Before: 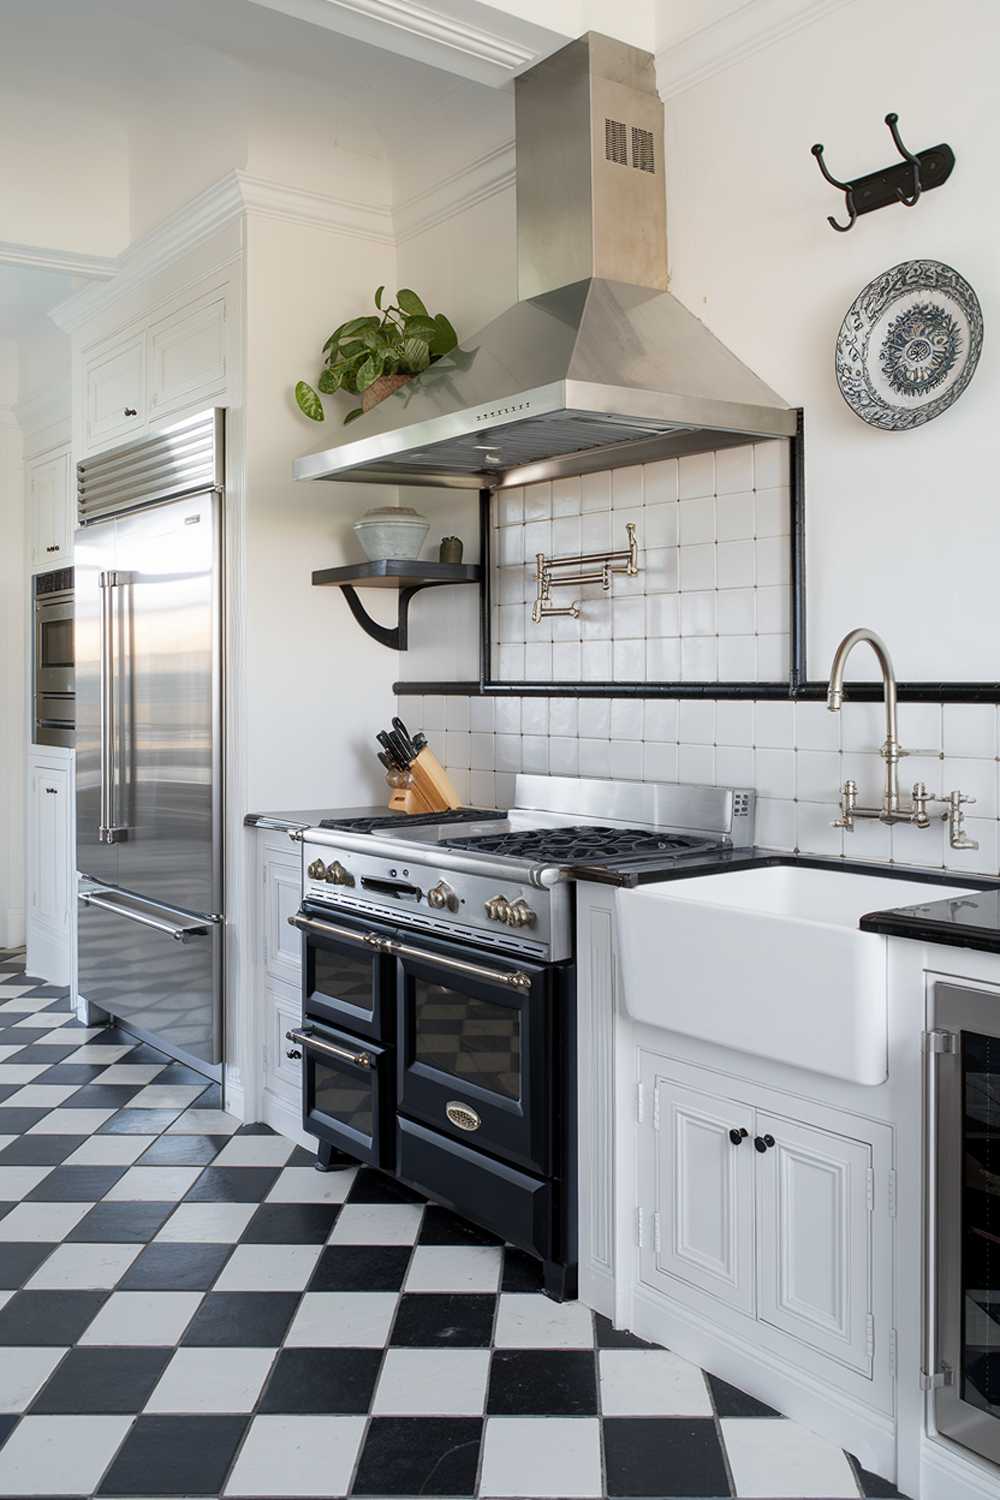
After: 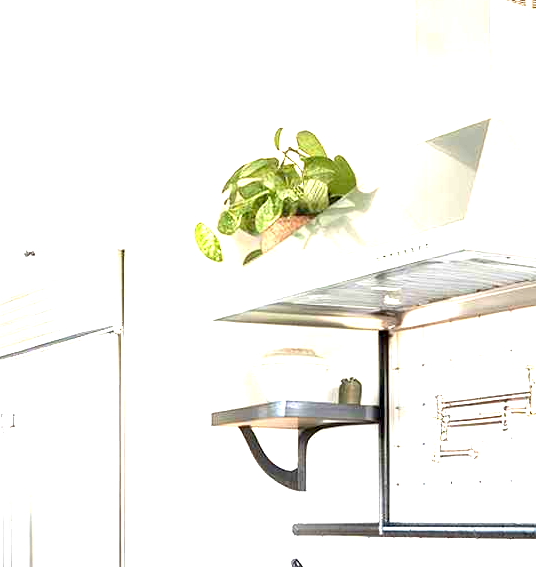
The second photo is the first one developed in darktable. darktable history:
crop: left 10.121%, top 10.631%, right 36.218%, bottom 51.526%
exposure: black level correction 0.001, exposure 2.607 EV, compensate exposure bias true, compensate highlight preservation false
